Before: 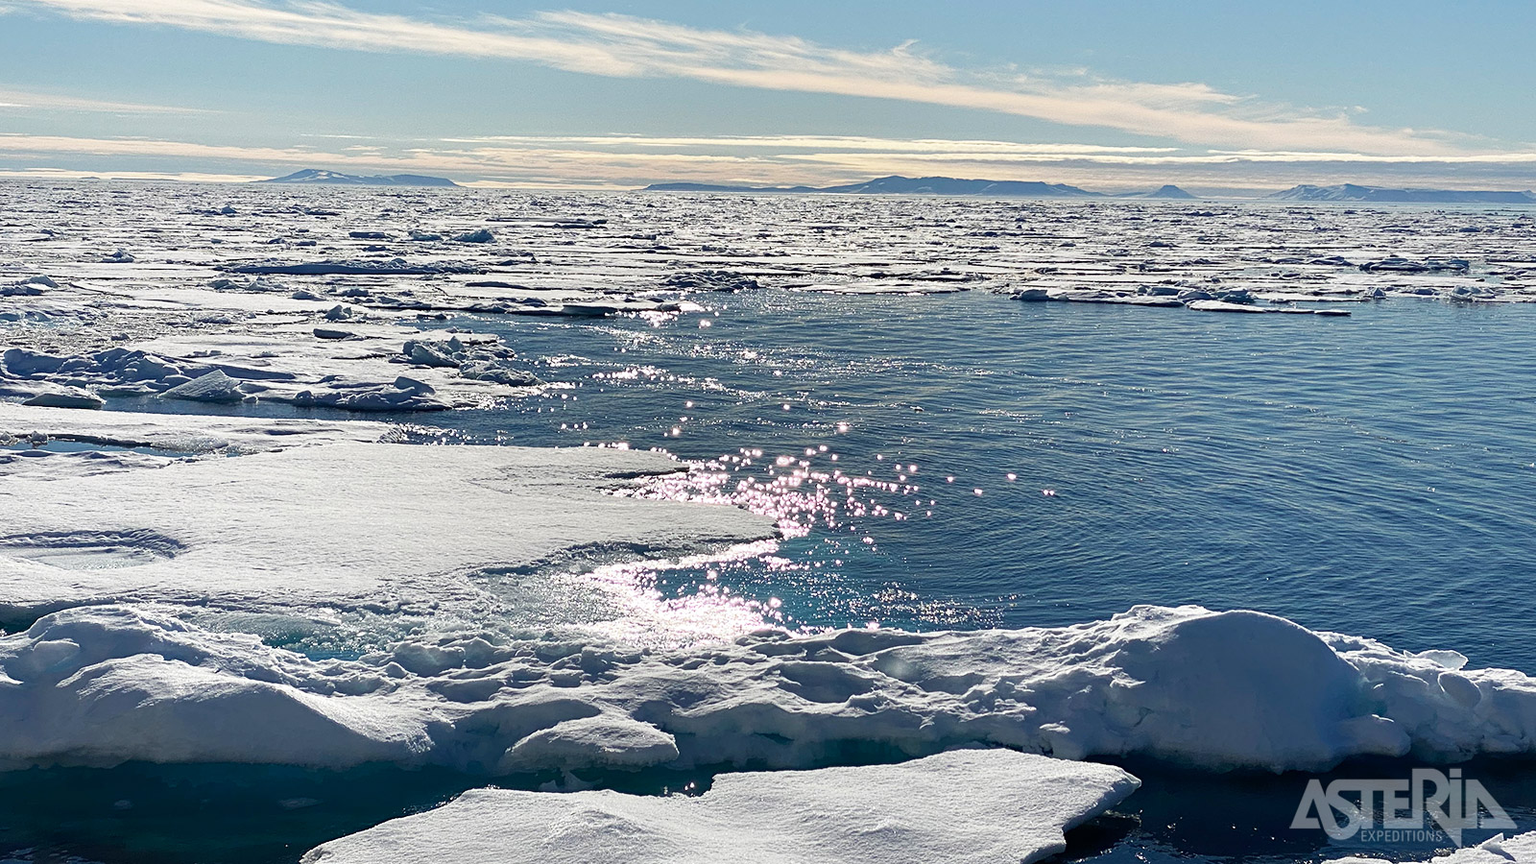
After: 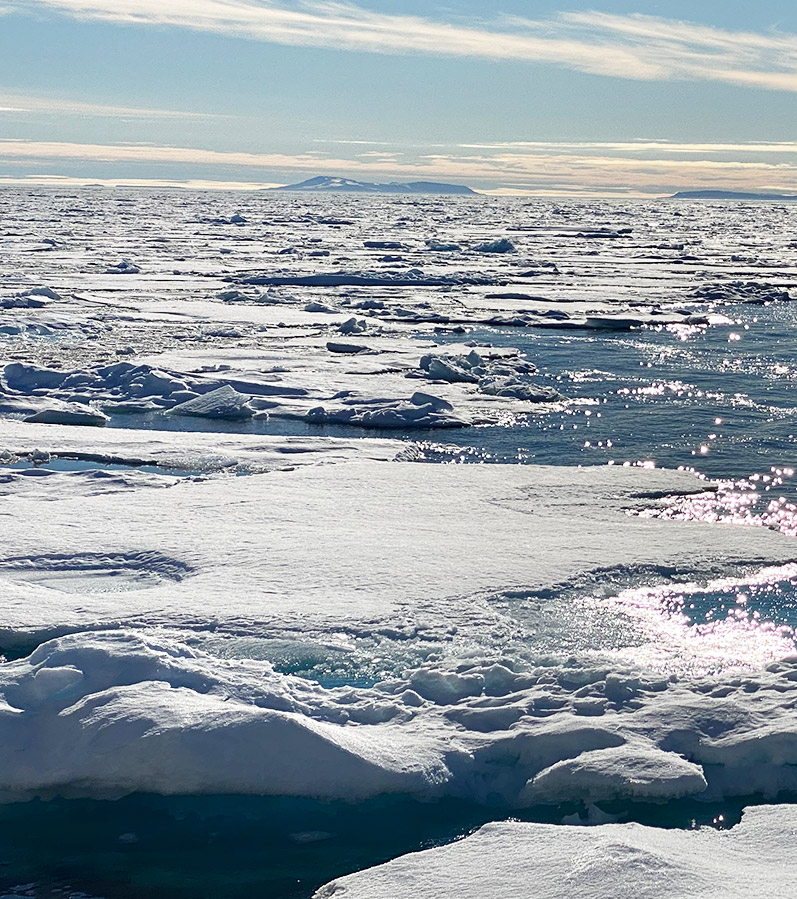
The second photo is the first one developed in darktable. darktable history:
crop and rotate: left 0.031%, top 0%, right 50.102%
